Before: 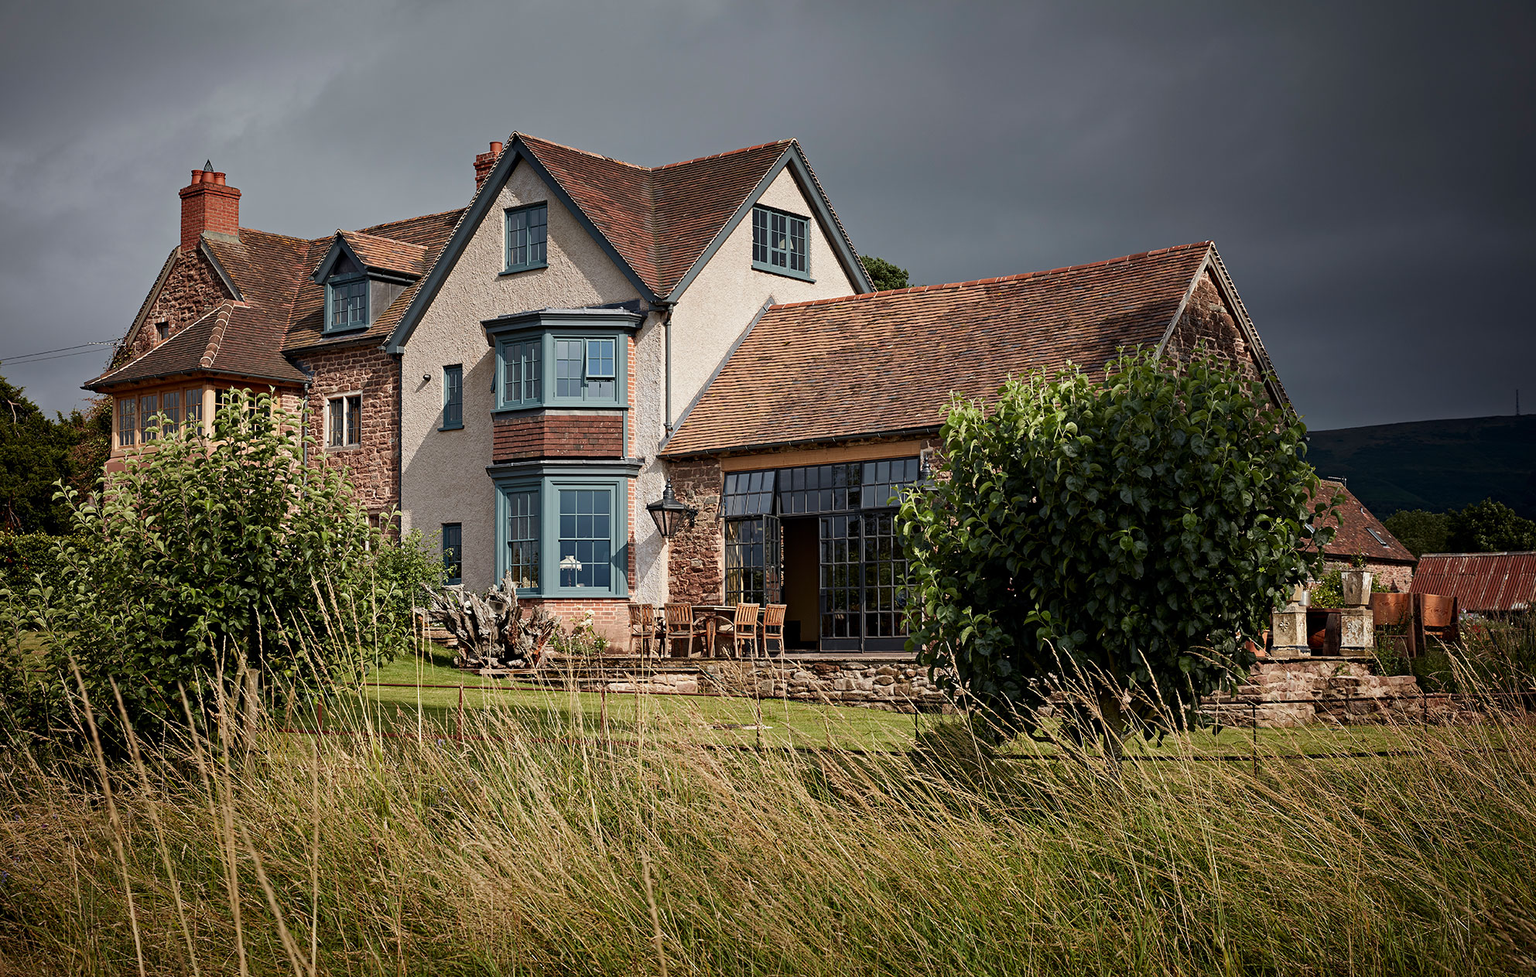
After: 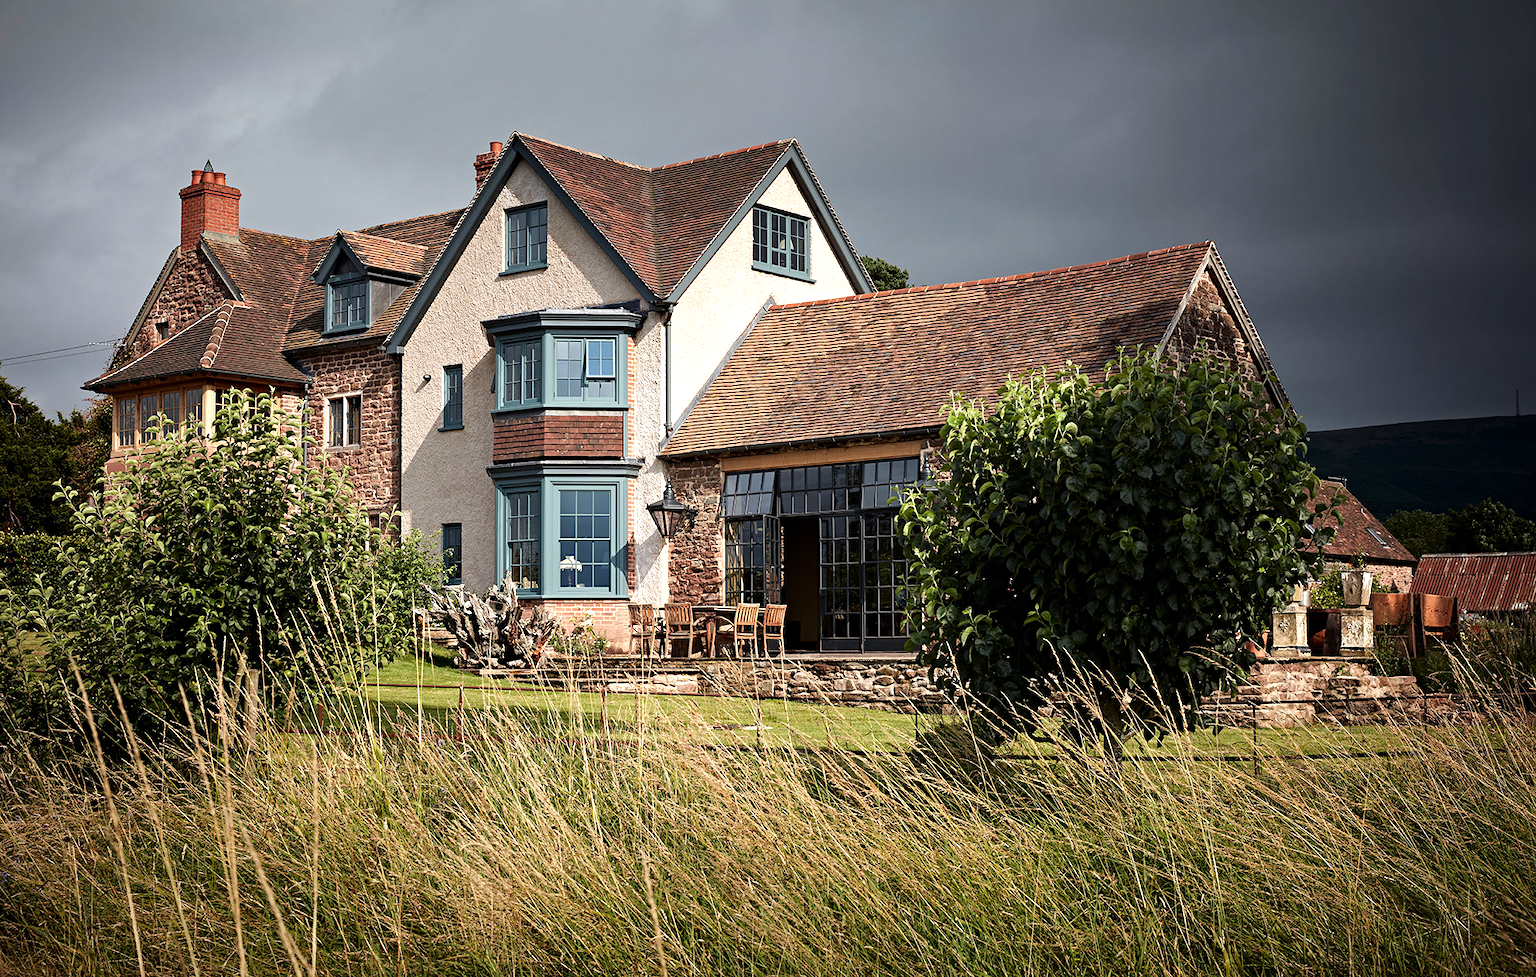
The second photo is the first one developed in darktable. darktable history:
tone equalizer: -8 EV -0.744 EV, -7 EV -0.69 EV, -6 EV -0.617 EV, -5 EV -0.39 EV, -3 EV 0.402 EV, -2 EV 0.6 EV, -1 EV 0.685 EV, +0 EV 0.779 EV, mask exposure compensation -0.485 EV
